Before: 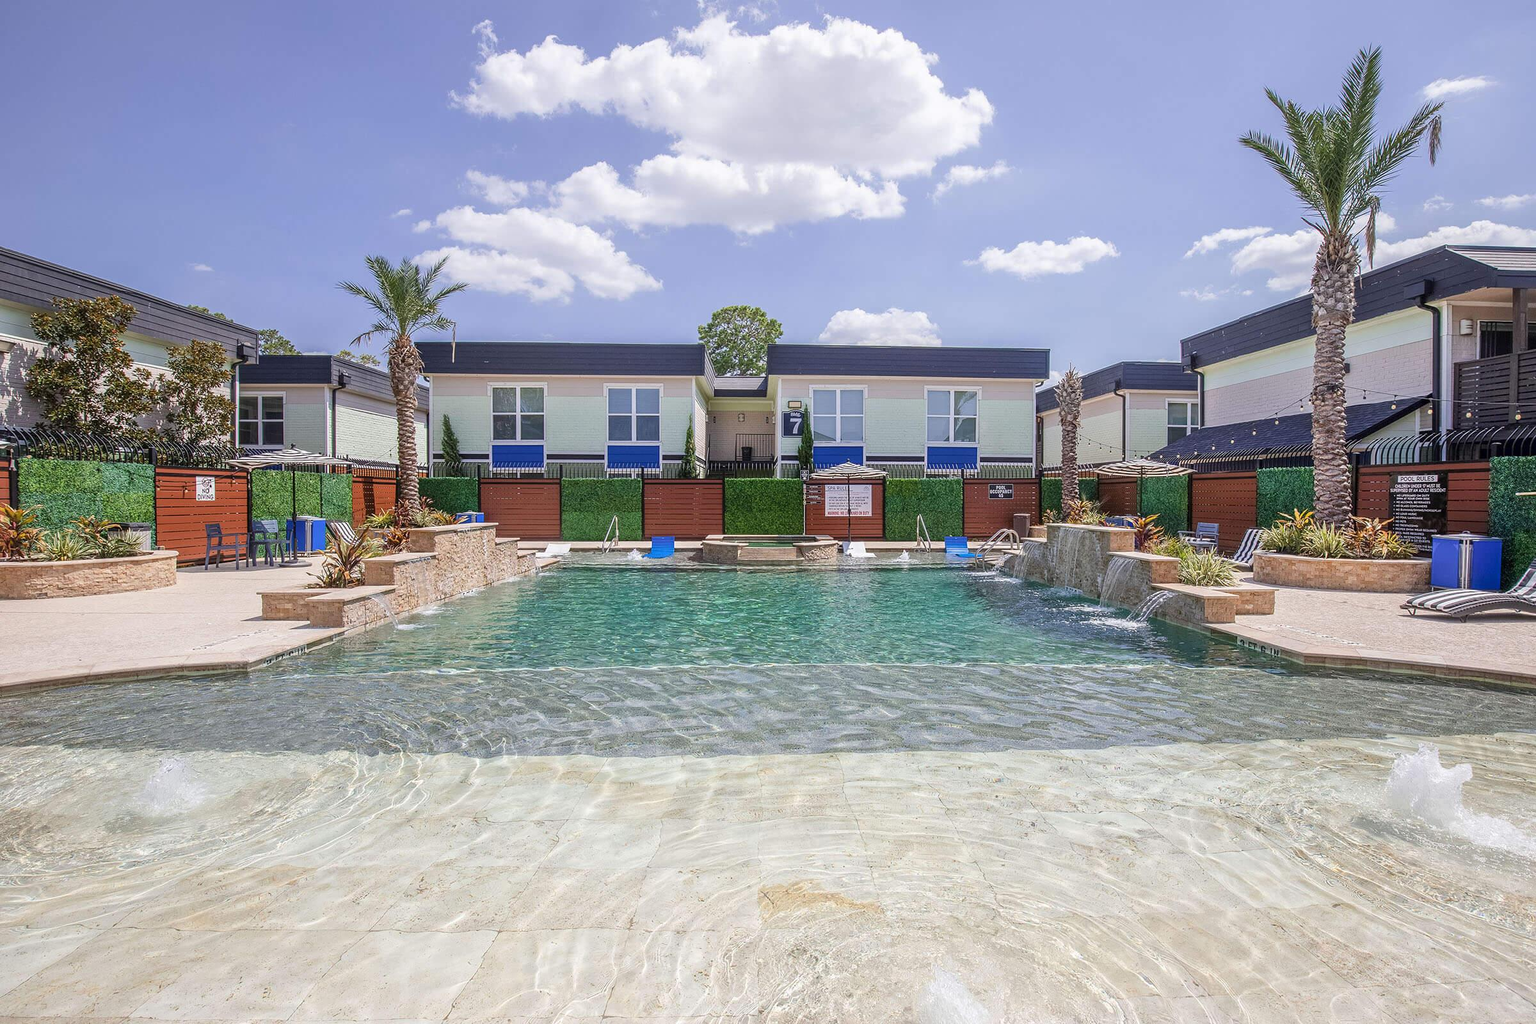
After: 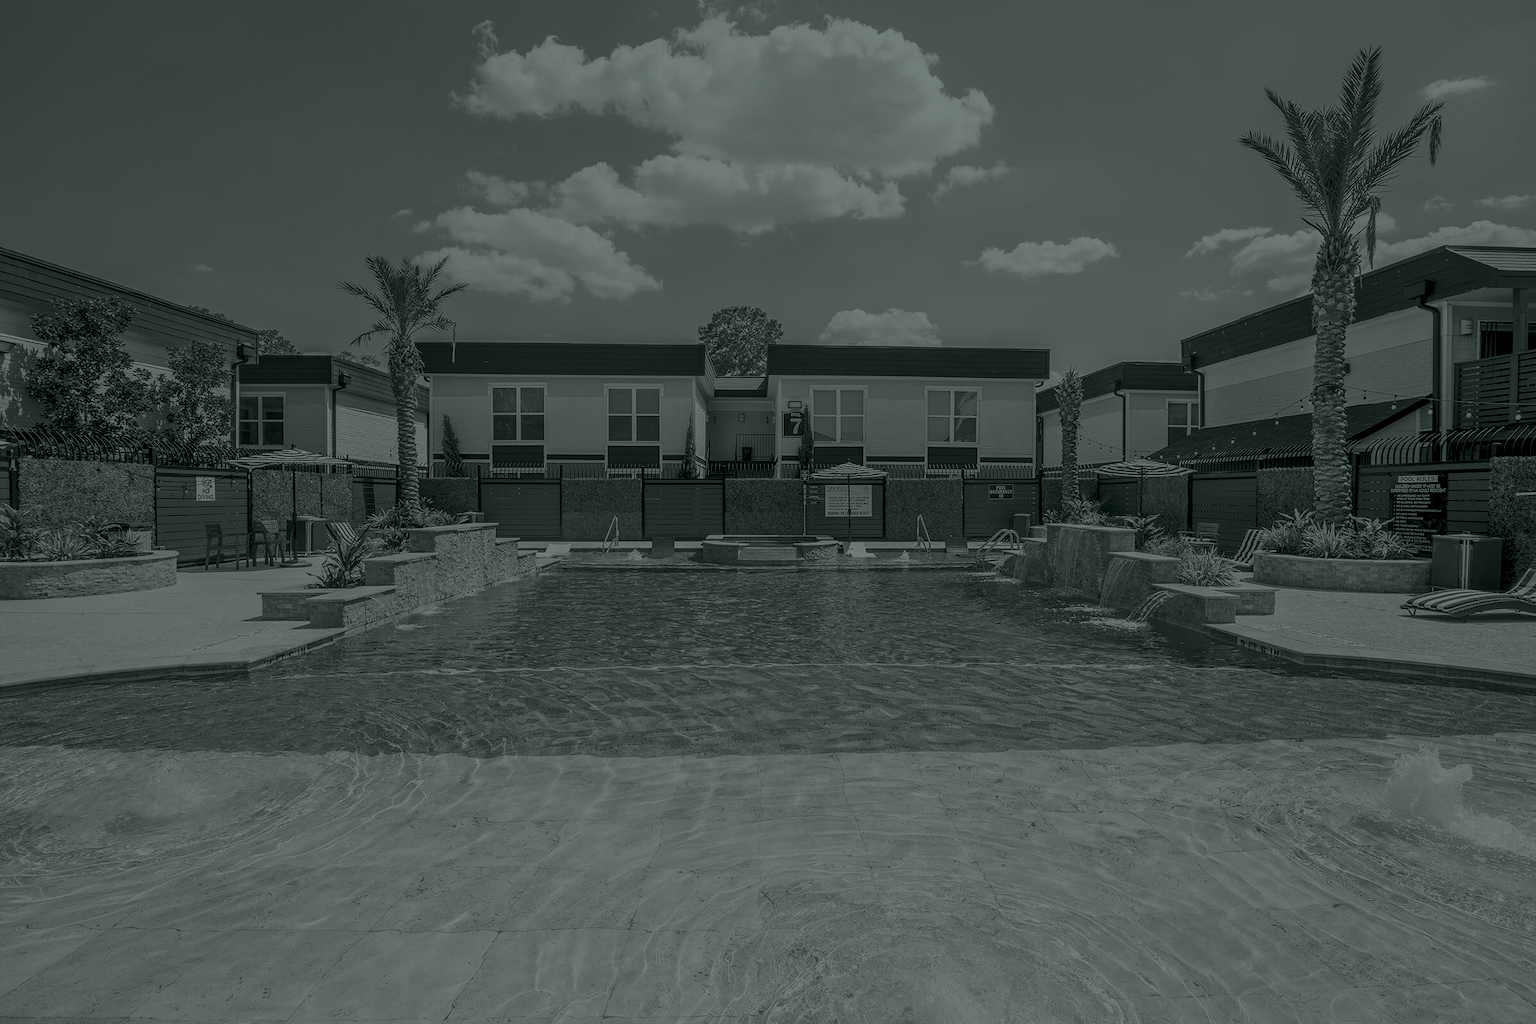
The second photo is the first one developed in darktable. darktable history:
colorize: hue 90°, saturation 19%, lightness 1.59%, version 1
tone equalizer: -7 EV 0.15 EV, -6 EV 0.6 EV, -5 EV 1.15 EV, -4 EV 1.33 EV, -3 EV 1.15 EV, -2 EV 0.6 EV, -1 EV 0.15 EV, mask exposure compensation -0.5 EV
exposure: black level correction 0, exposure 0.9 EV, compensate highlight preservation false
